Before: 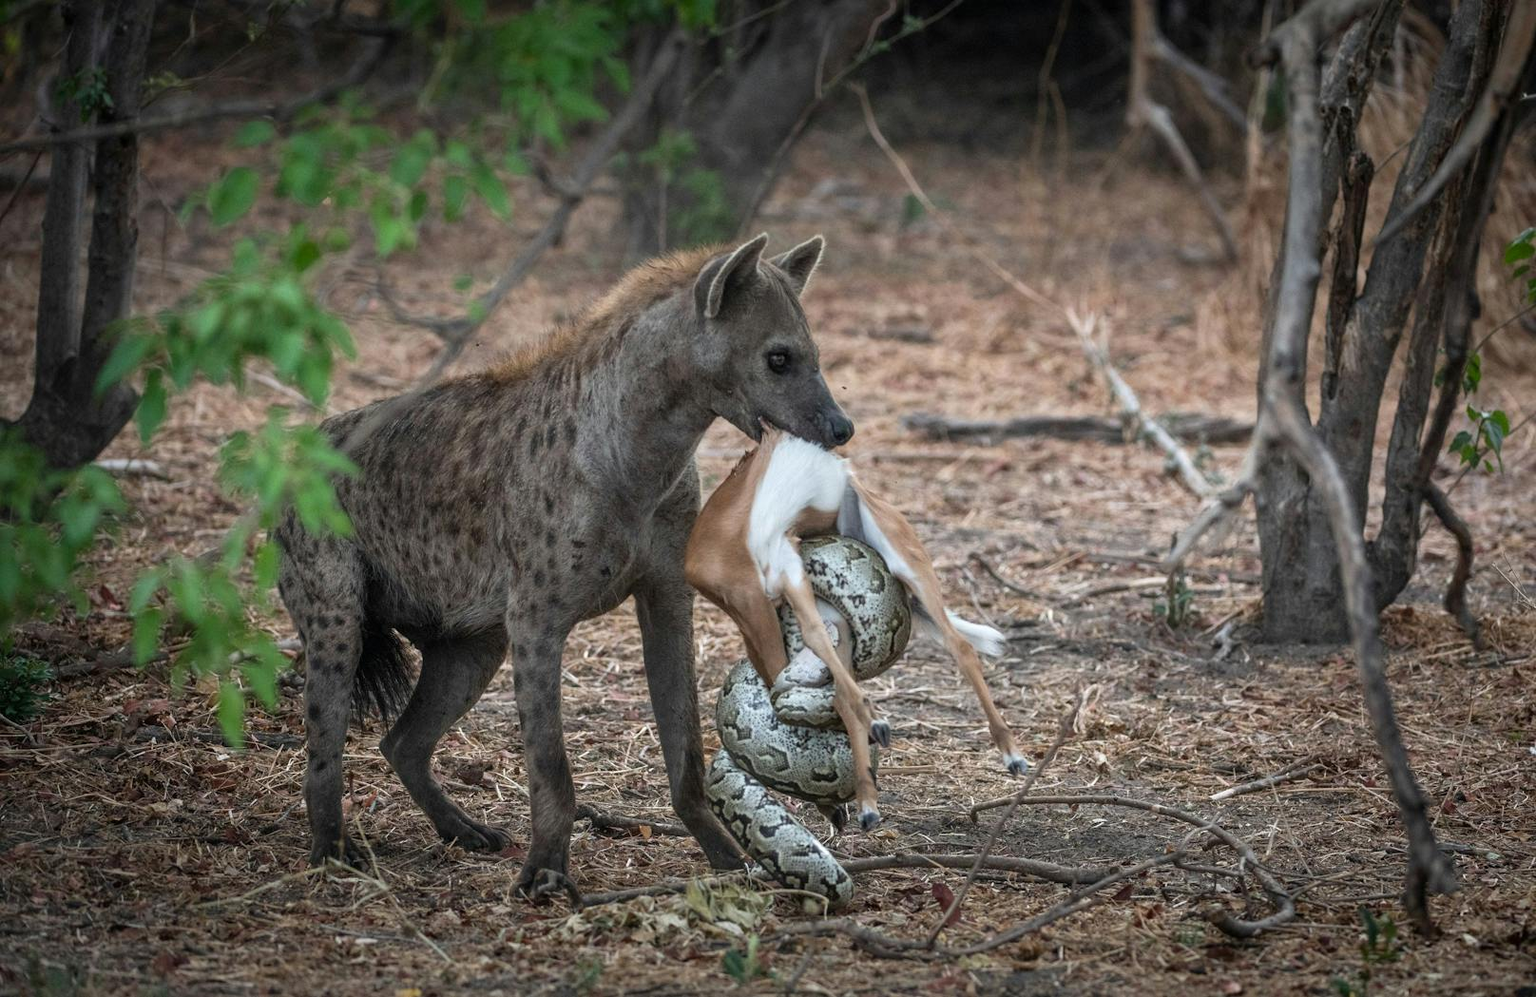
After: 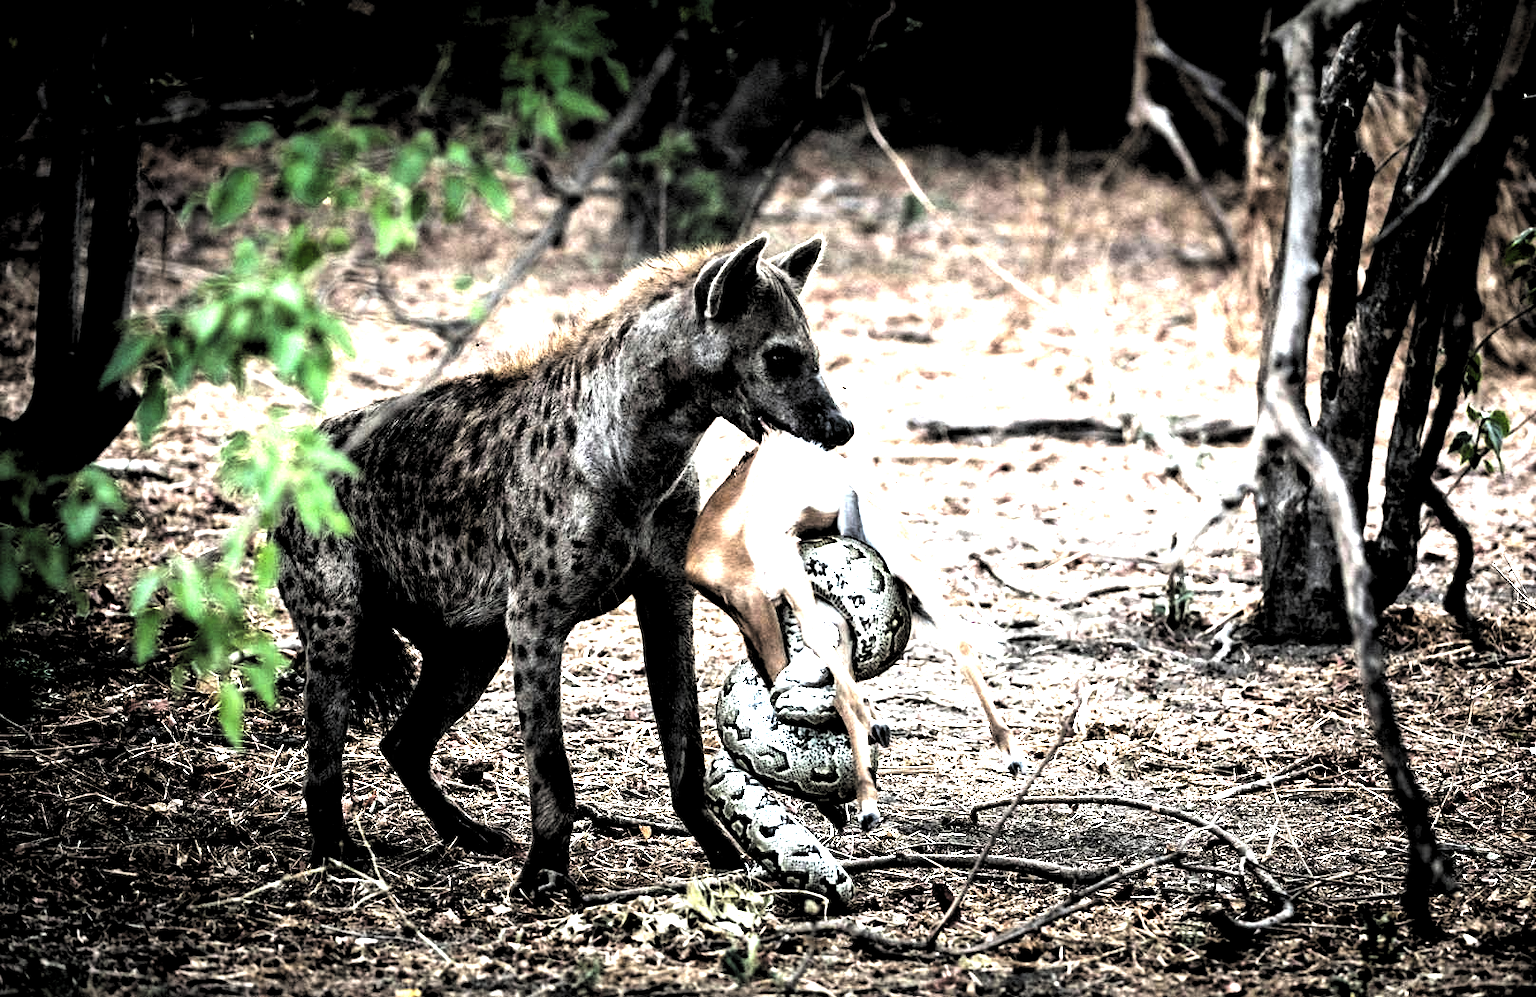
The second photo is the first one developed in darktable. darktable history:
exposure: exposure 2.191 EV, compensate highlight preservation false
levels: levels [0.514, 0.759, 1]
